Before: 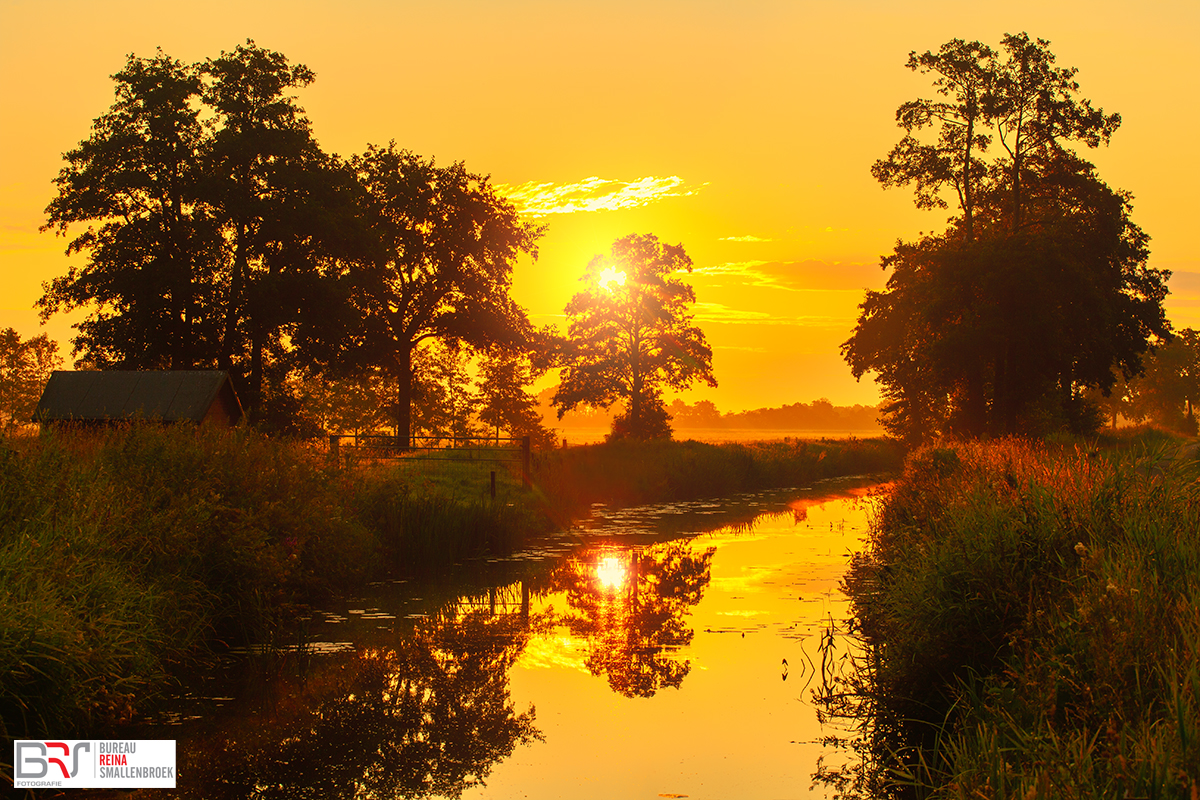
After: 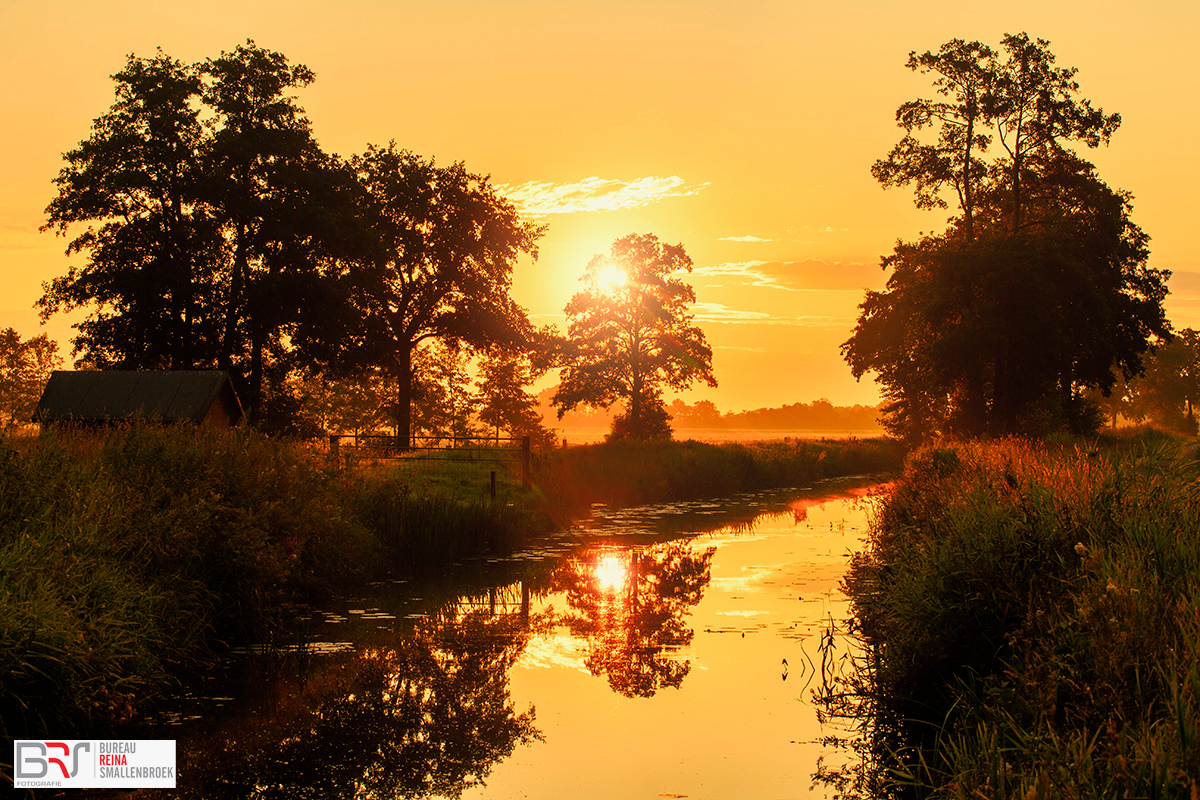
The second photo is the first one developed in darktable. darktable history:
color balance: on, module defaults
filmic rgb: black relative exposure -12.8 EV, white relative exposure 2.8 EV, threshold 3 EV, target black luminance 0%, hardness 8.54, latitude 70.41%, contrast 1.133, shadows ↔ highlights balance -0.395%, color science v4 (2020), enable highlight reconstruction true
